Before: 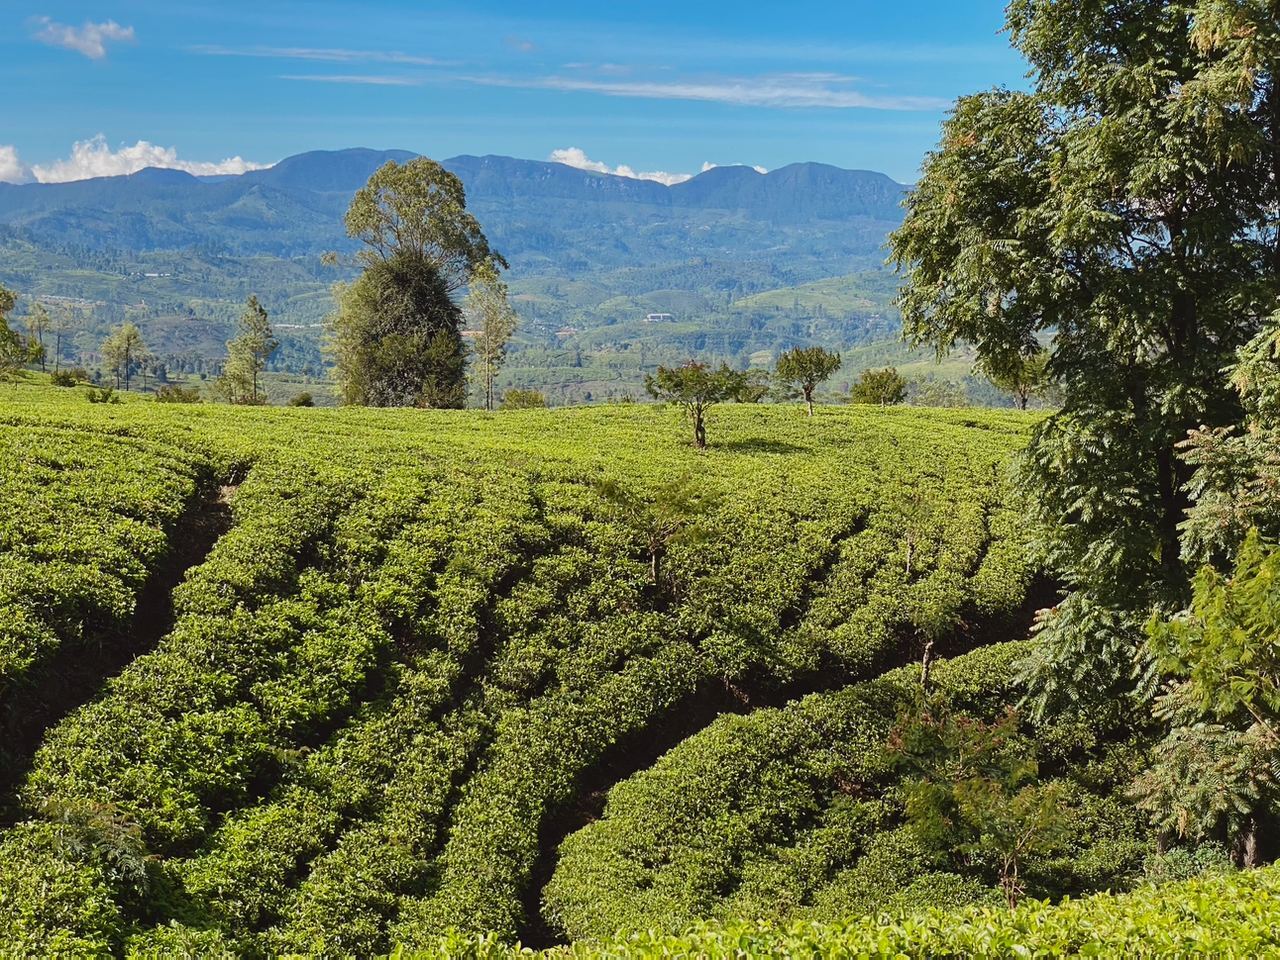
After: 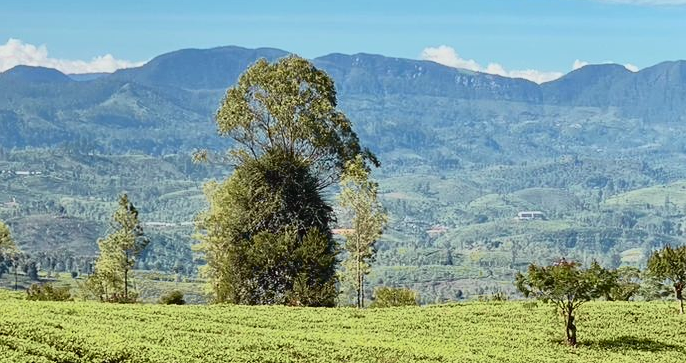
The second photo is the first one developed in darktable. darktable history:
crop: left 10.121%, top 10.631%, right 36.218%, bottom 51.526%
tone curve: curves: ch0 [(0, 0.008) (0.081, 0.044) (0.177, 0.123) (0.283, 0.253) (0.416, 0.449) (0.495, 0.524) (0.661, 0.756) (0.796, 0.859) (1, 0.951)]; ch1 [(0, 0) (0.161, 0.092) (0.35, 0.33) (0.392, 0.392) (0.427, 0.426) (0.479, 0.472) (0.505, 0.5) (0.521, 0.524) (0.567, 0.564) (0.583, 0.588) (0.625, 0.627) (0.678, 0.733) (1, 1)]; ch2 [(0, 0) (0.346, 0.362) (0.404, 0.427) (0.502, 0.499) (0.531, 0.523) (0.544, 0.561) (0.58, 0.59) (0.629, 0.642) (0.717, 0.678) (1, 1)], color space Lab, independent channels, preserve colors none
